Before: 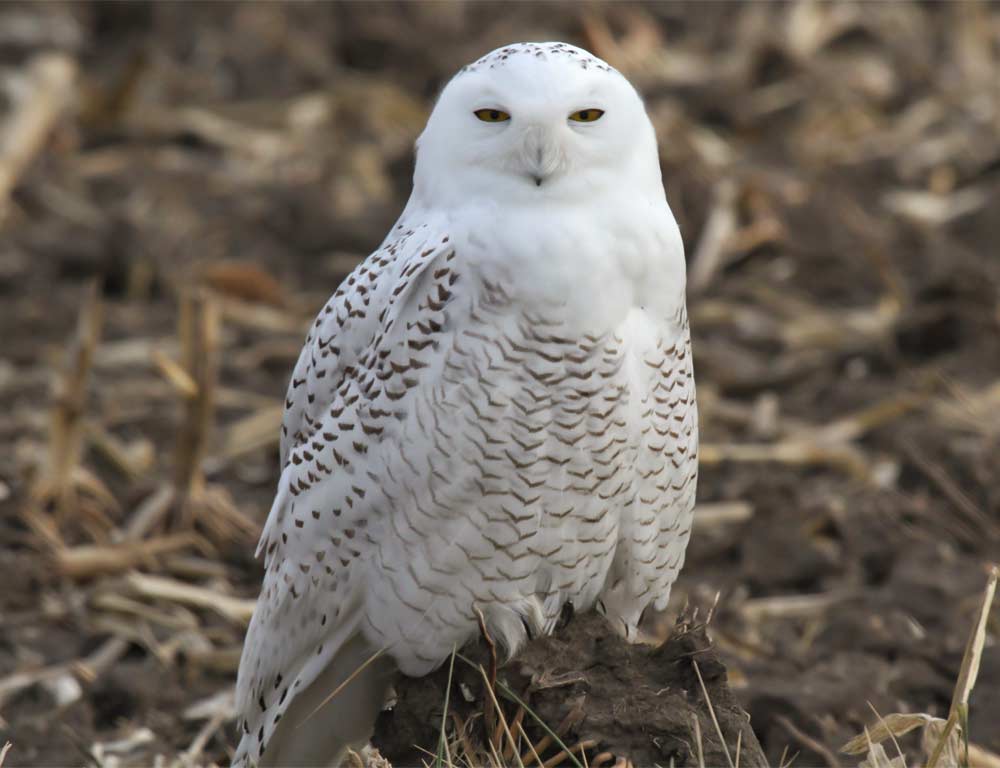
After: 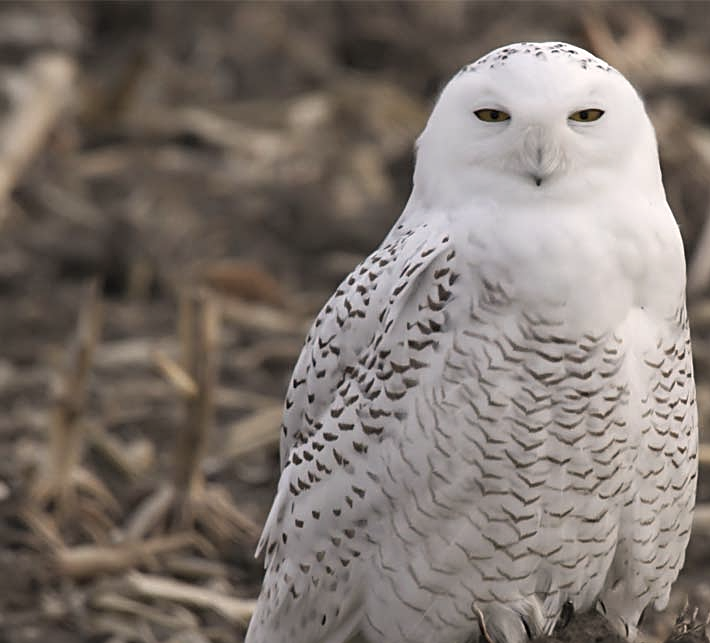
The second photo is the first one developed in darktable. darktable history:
crop: right 28.967%, bottom 16.153%
color correction: highlights a* 5.58, highlights b* 5.22, saturation 0.64
sharpen: on, module defaults
local contrast: mode bilateral grid, contrast 99, coarseness 99, detail 89%, midtone range 0.2
